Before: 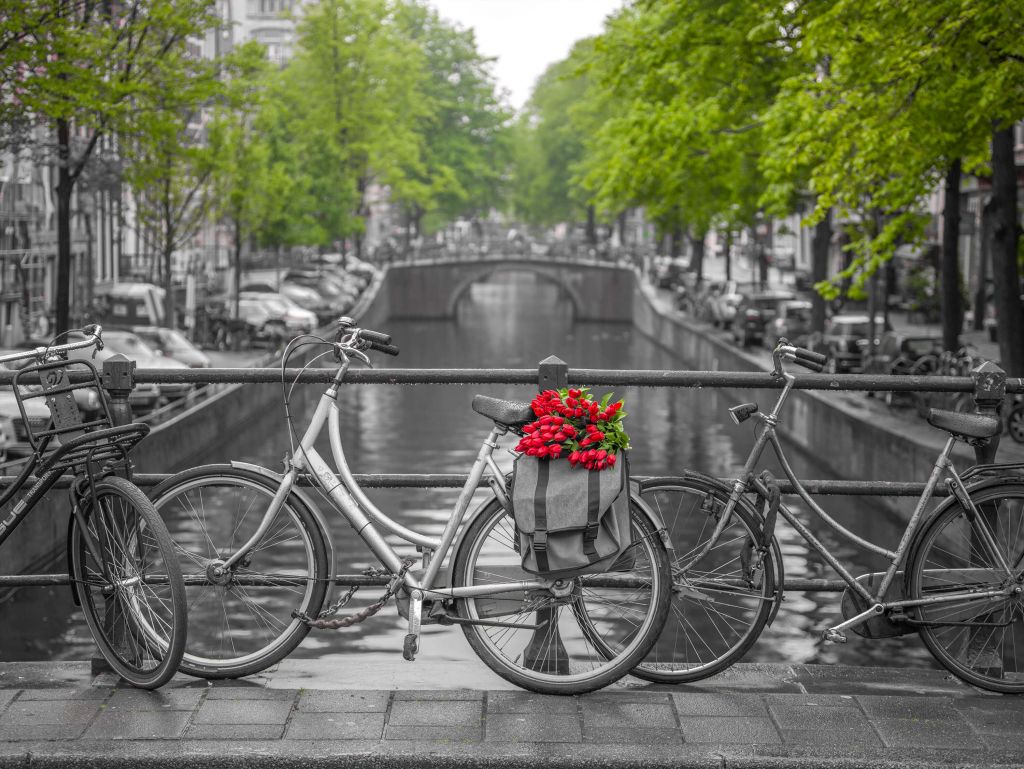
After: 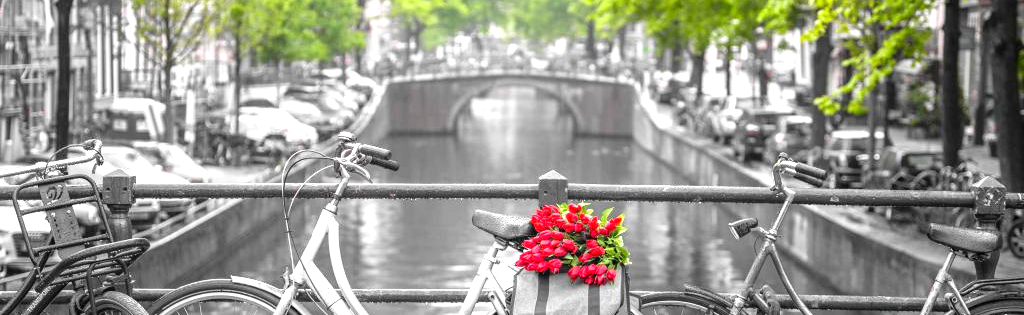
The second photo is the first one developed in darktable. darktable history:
contrast brightness saturation: contrast 0.075, saturation 0.019
exposure: black level correction 0, exposure 0.889 EV, compensate exposure bias true, compensate highlight preservation false
crop and rotate: top 24.147%, bottom 34.872%
tone equalizer: -8 EV -0.39 EV, -7 EV -0.369 EV, -6 EV -0.365 EV, -5 EV -0.205 EV, -3 EV 0.209 EV, -2 EV 0.359 EV, -1 EV 0.414 EV, +0 EV 0.396 EV
